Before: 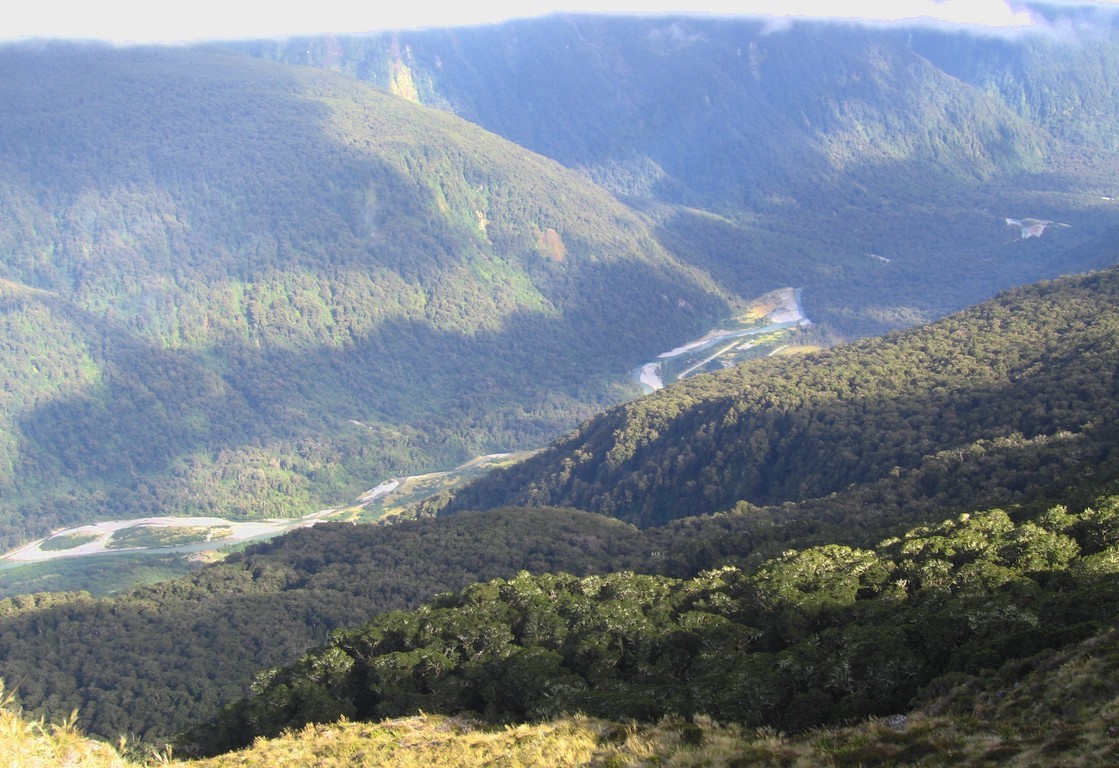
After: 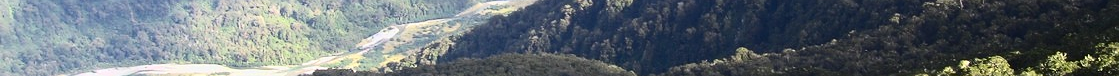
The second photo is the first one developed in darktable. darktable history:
contrast brightness saturation: contrast 0.28
crop and rotate: top 59.084%, bottom 30.916%
sharpen: radius 0.969, amount 0.604
